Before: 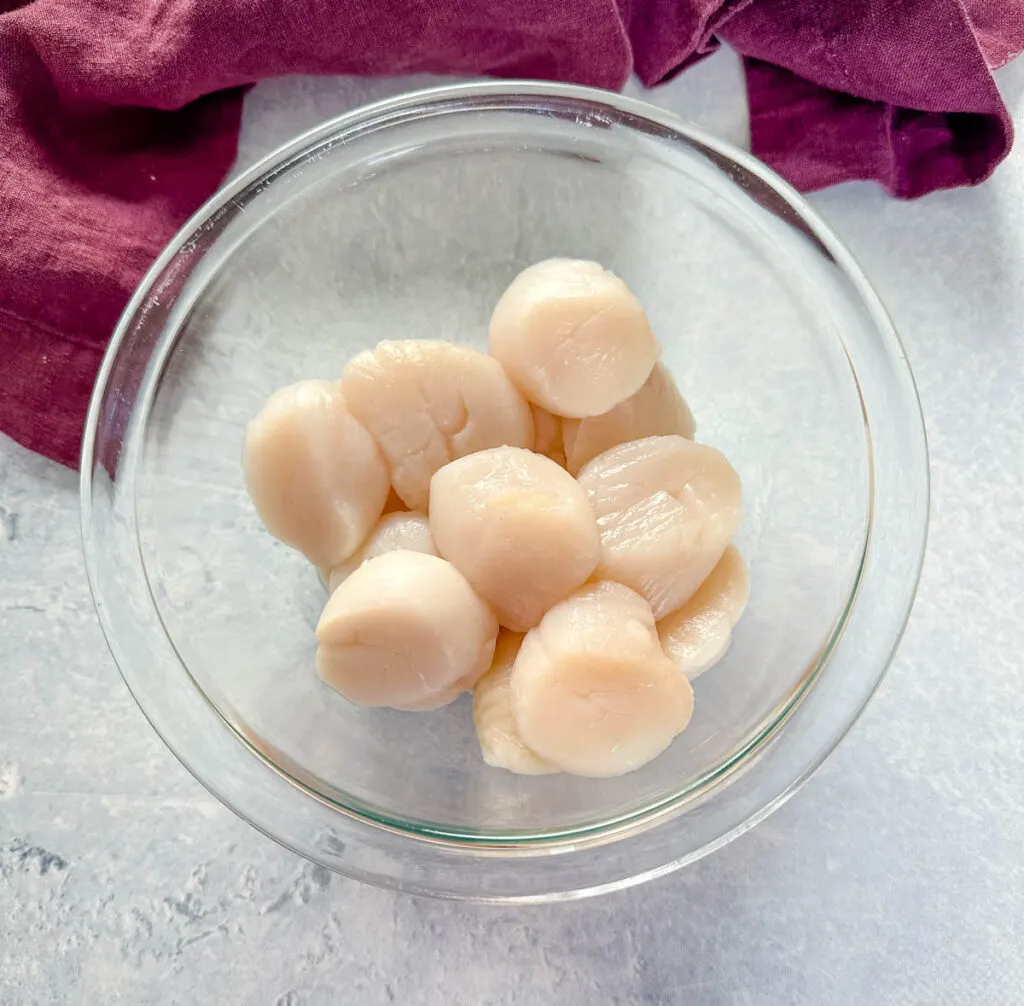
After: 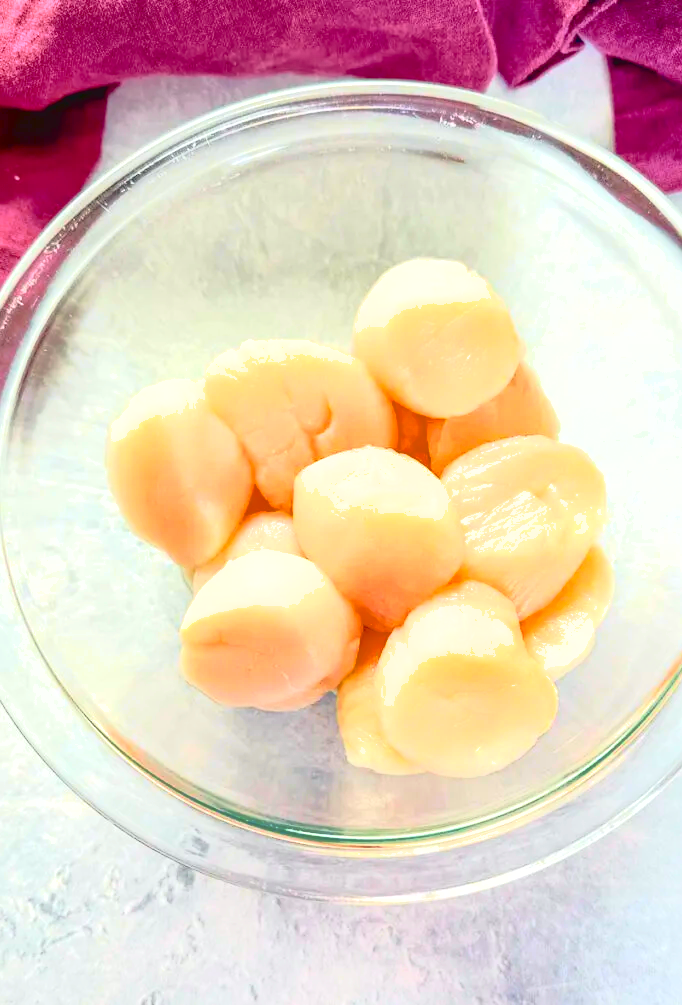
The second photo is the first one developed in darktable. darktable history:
crop and rotate: left 13.333%, right 19.977%
shadows and highlights: on, module defaults
exposure: black level correction 0, exposure 0.691 EV, compensate highlight preservation false
tone curve: curves: ch0 [(0.003, 0.032) (0.037, 0.037) (0.142, 0.117) (0.279, 0.311) (0.405, 0.49) (0.526, 0.651) (0.722, 0.857) (0.875, 0.946) (1, 0.98)]; ch1 [(0, 0) (0.305, 0.325) (0.453, 0.437) (0.482, 0.473) (0.501, 0.498) (0.515, 0.523) (0.559, 0.591) (0.6, 0.659) (0.656, 0.71) (1, 1)]; ch2 [(0, 0) (0.323, 0.277) (0.424, 0.396) (0.479, 0.484) (0.499, 0.502) (0.515, 0.537) (0.564, 0.595) (0.644, 0.703) (0.742, 0.803) (1, 1)], color space Lab, independent channels, preserve colors none
